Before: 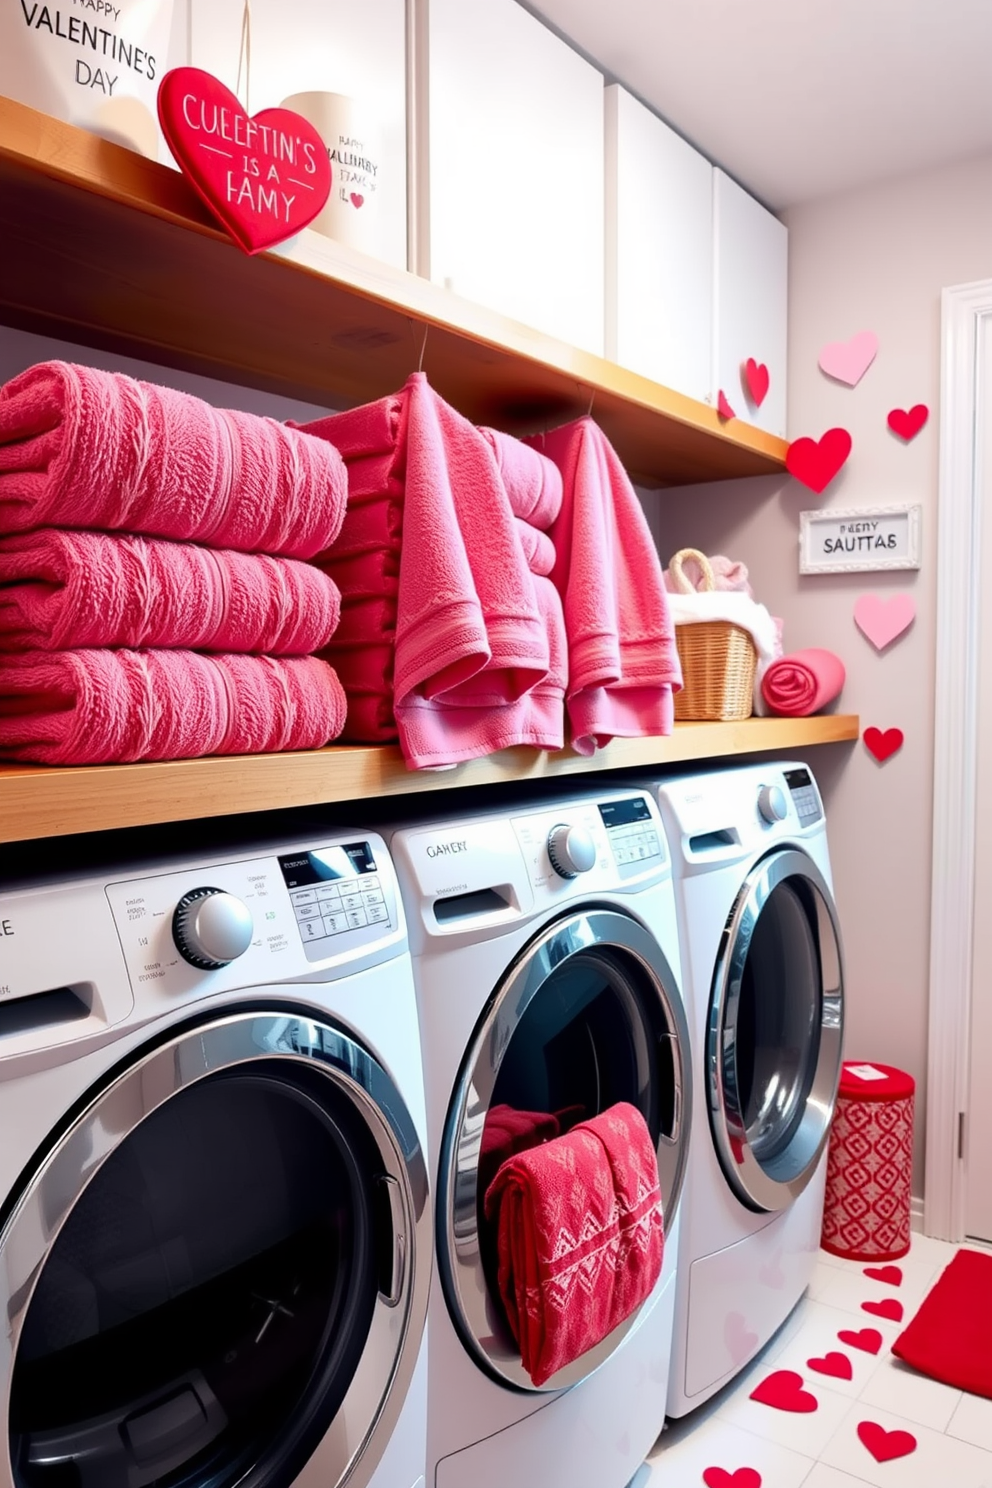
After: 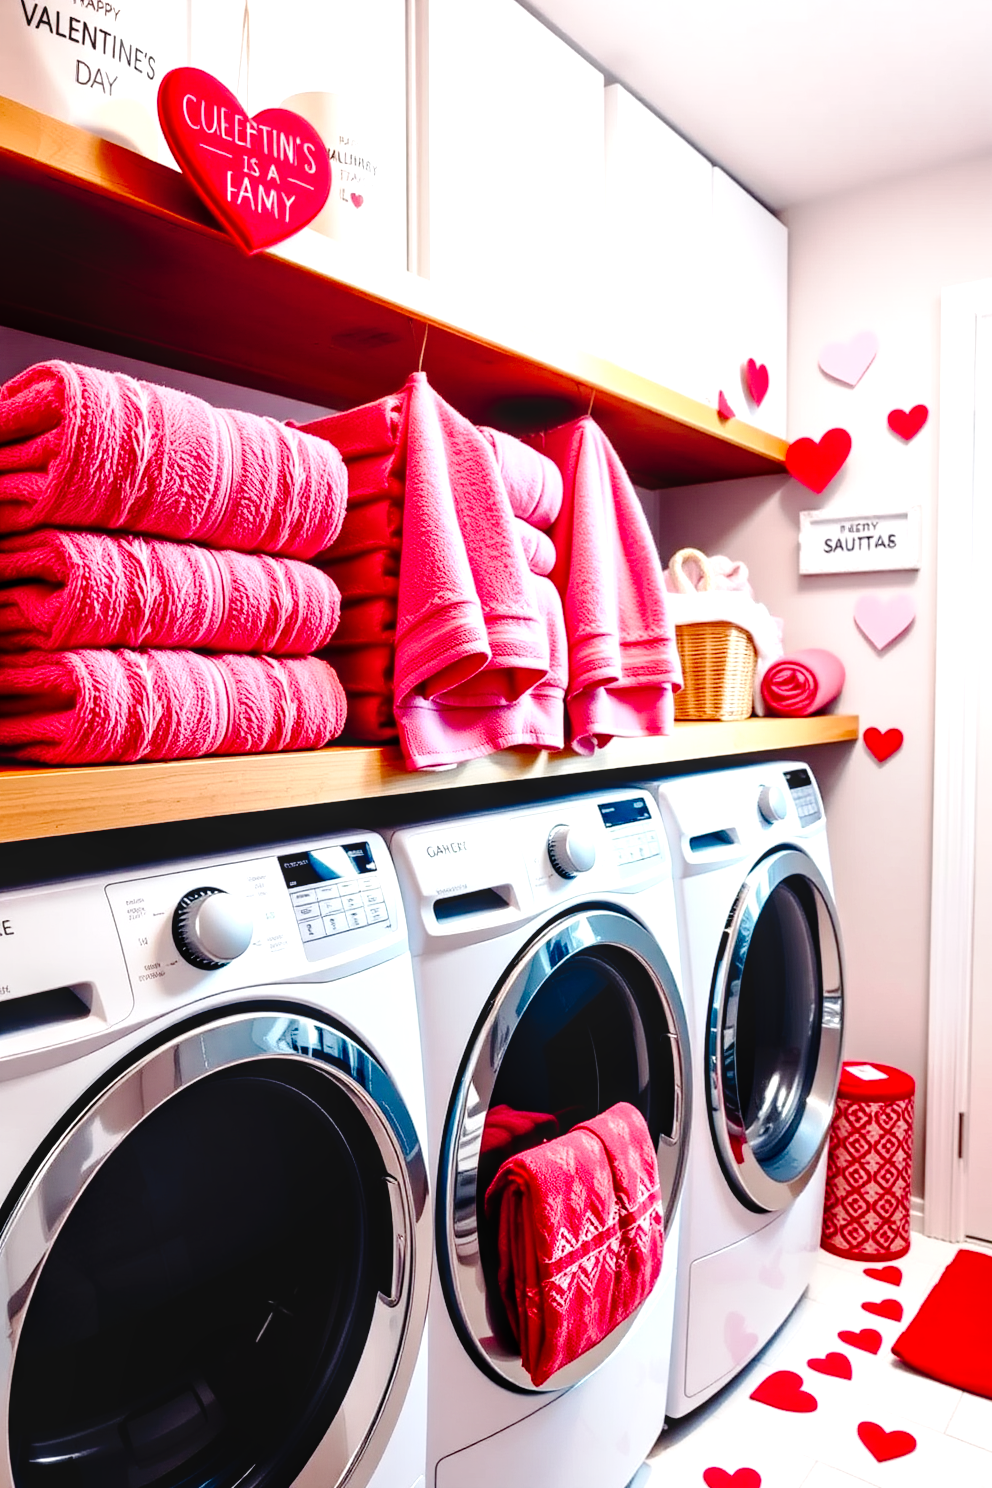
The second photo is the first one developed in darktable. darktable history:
tone equalizer: on, module defaults
exposure: exposure 0.6 EV, compensate exposure bias true, compensate highlight preservation false
local contrast: on, module defaults
tone curve: curves: ch0 [(0, 0) (0.003, 0) (0.011, 0.001) (0.025, 0.003) (0.044, 0.005) (0.069, 0.012) (0.1, 0.023) (0.136, 0.039) (0.177, 0.088) (0.224, 0.15) (0.277, 0.24) (0.335, 0.337) (0.399, 0.437) (0.468, 0.535) (0.543, 0.629) (0.623, 0.71) (0.709, 0.782) (0.801, 0.856) (0.898, 0.94) (1, 1)], preserve colors none
contrast brightness saturation: contrast 0.066, brightness -0.127, saturation 0.057
